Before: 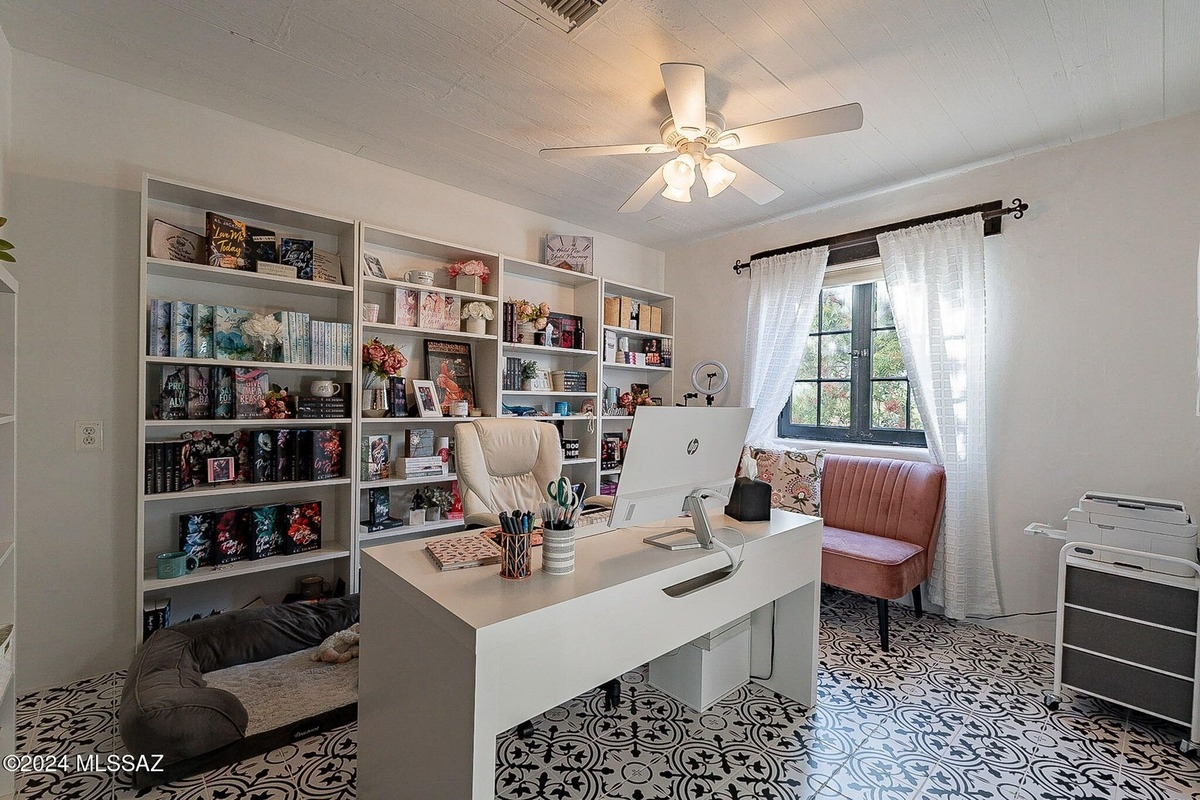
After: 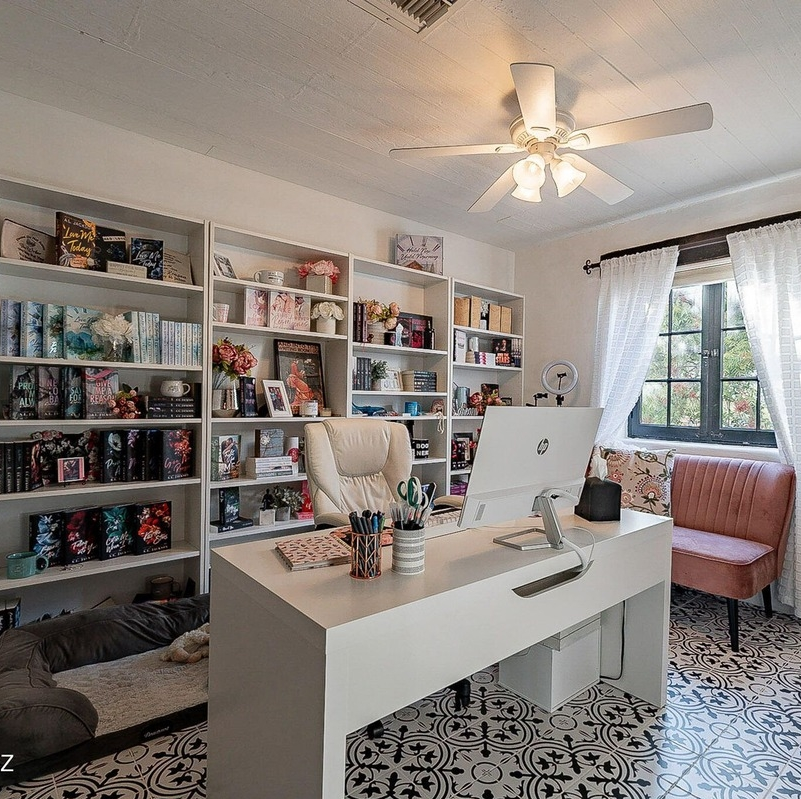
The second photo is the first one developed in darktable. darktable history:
crop and rotate: left 12.56%, right 20.679%
